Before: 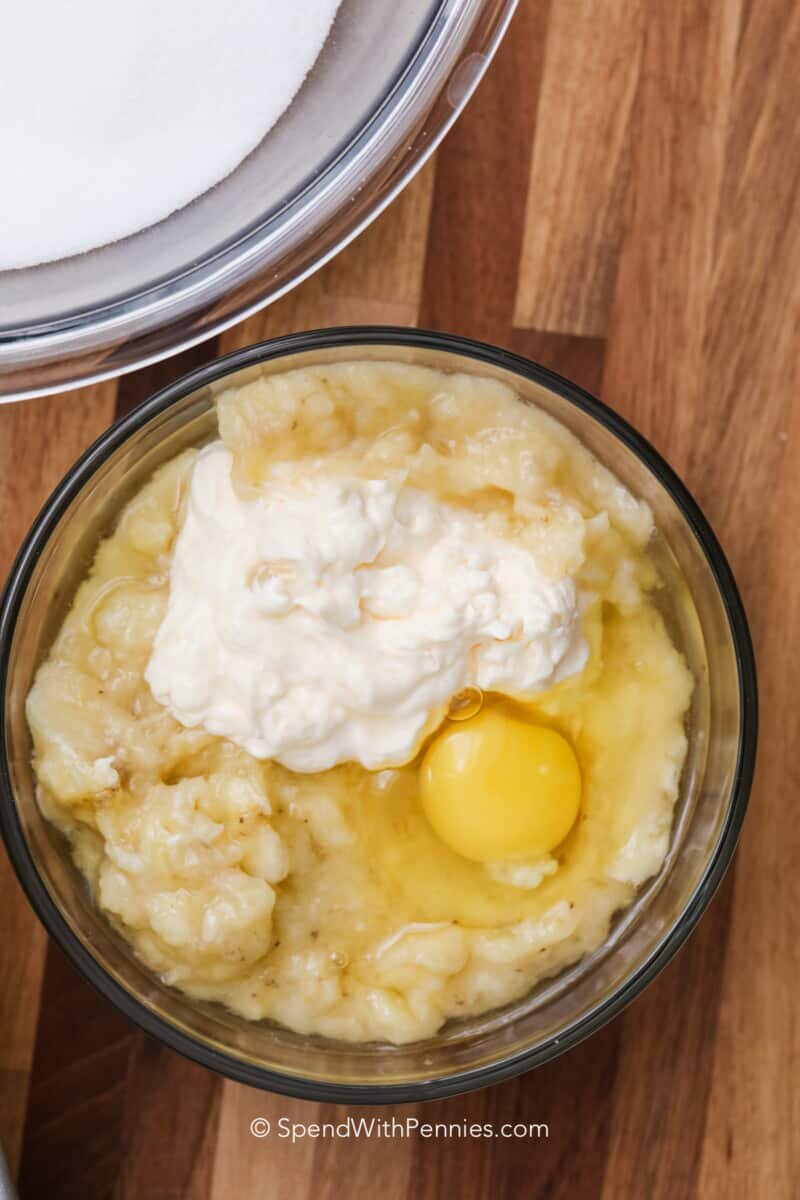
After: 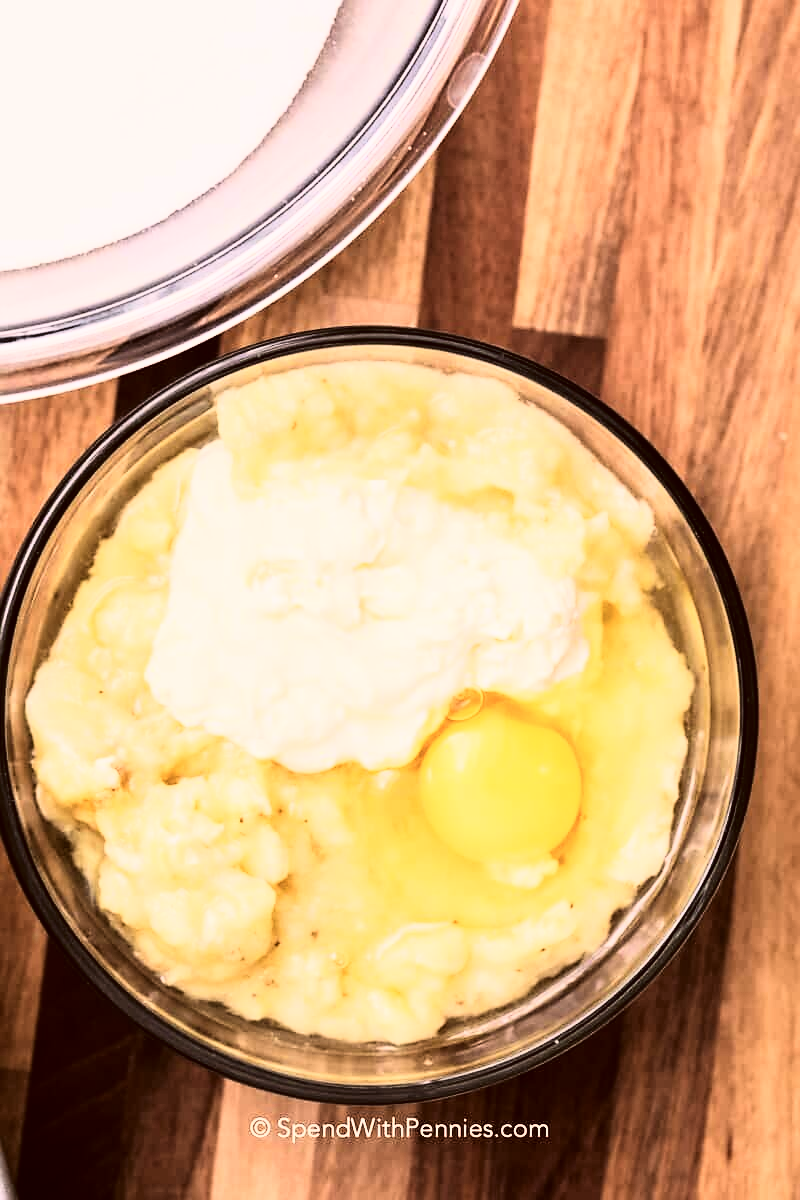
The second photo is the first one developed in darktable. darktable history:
sharpen: radius 1.458, amount 0.398, threshold 1.271
color correction: highlights a* 10.21, highlights b* 9.79, shadows a* 8.61, shadows b* 7.88, saturation 0.8
rgb curve: curves: ch0 [(0, 0) (0.21, 0.15) (0.24, 0.21) (0.5, 0.75) (0.75, 0.96) (0.89, 0.99) (1, 1)]; ch1 [(0, 0.02) (0.21, 0.13) (0.25, 0.2) (0.5, 0.67) (0.75, 0.9) (0.89, 0.97) (1, 1)]; ch2 [(0, 0.02) (0.21, 0.13) (0.25, 0.2) (0.5, 0.67) (0.75, 0.9) (0.89, 0.97) (1, 1)], compensate middle gray true
